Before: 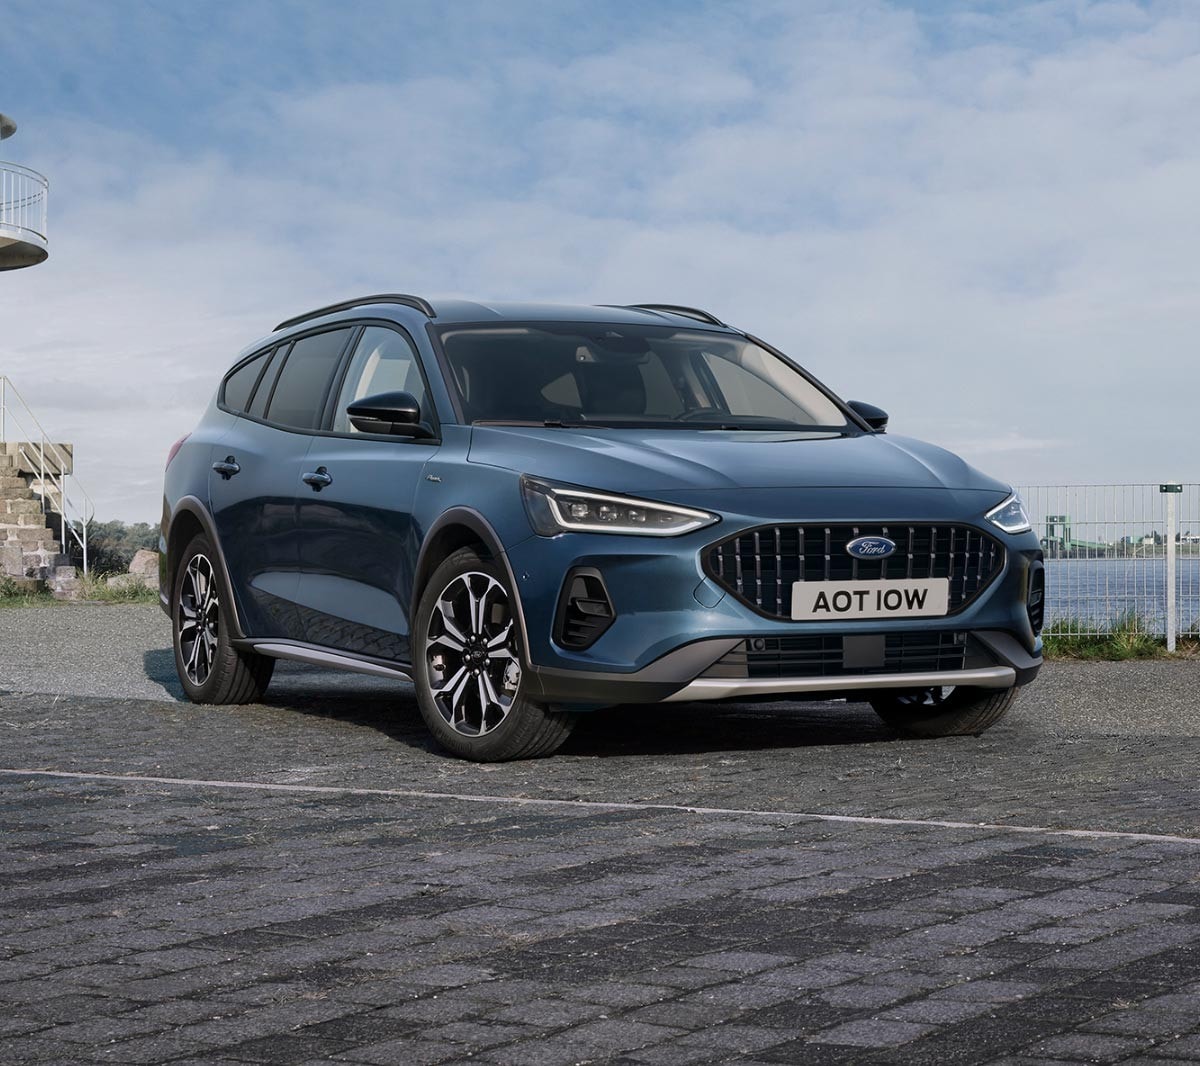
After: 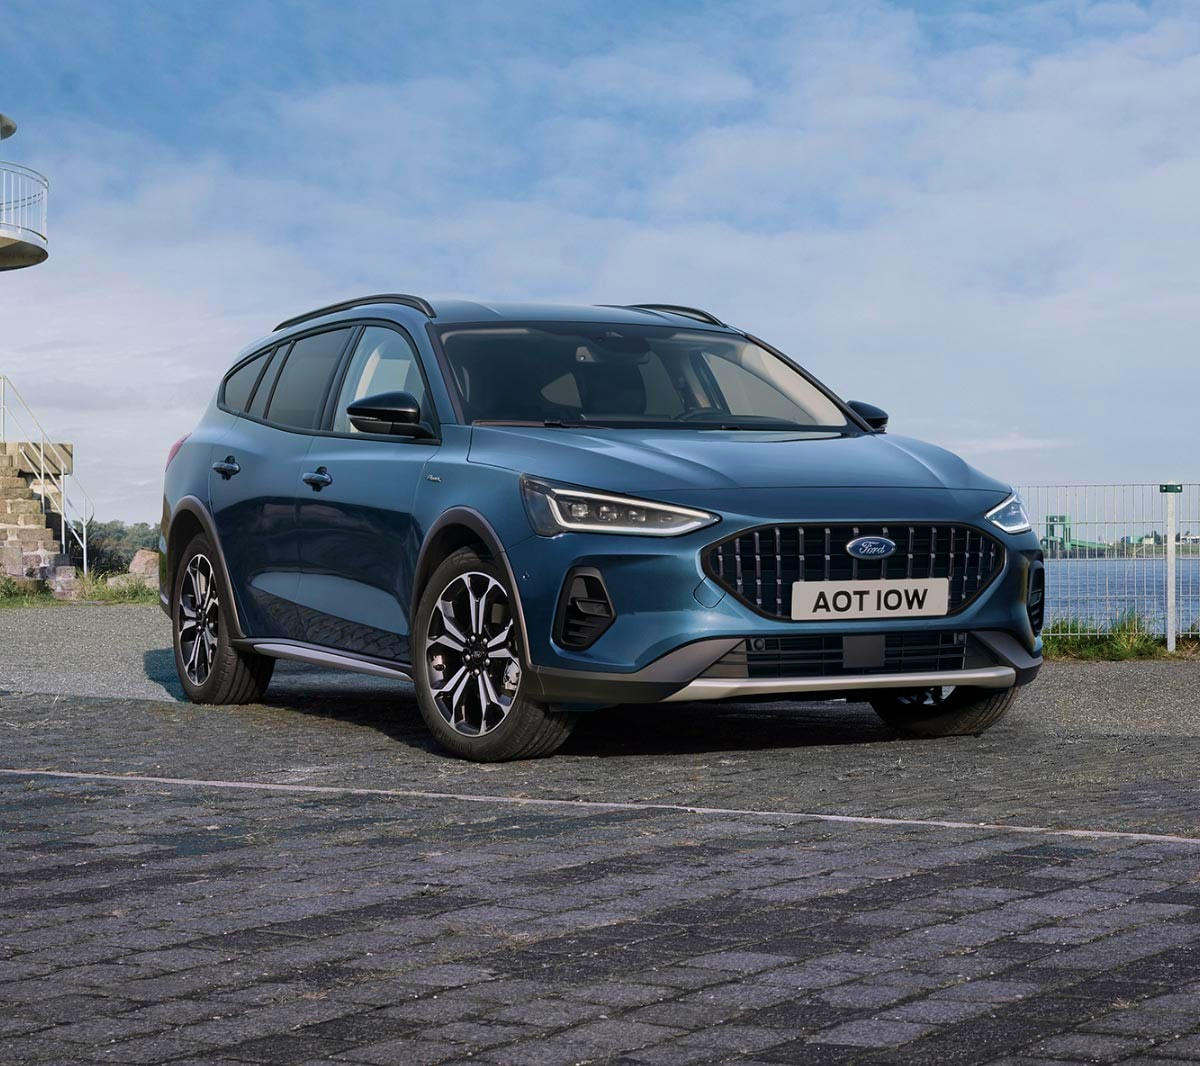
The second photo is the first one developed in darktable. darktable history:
velvia: strength 44.31%
